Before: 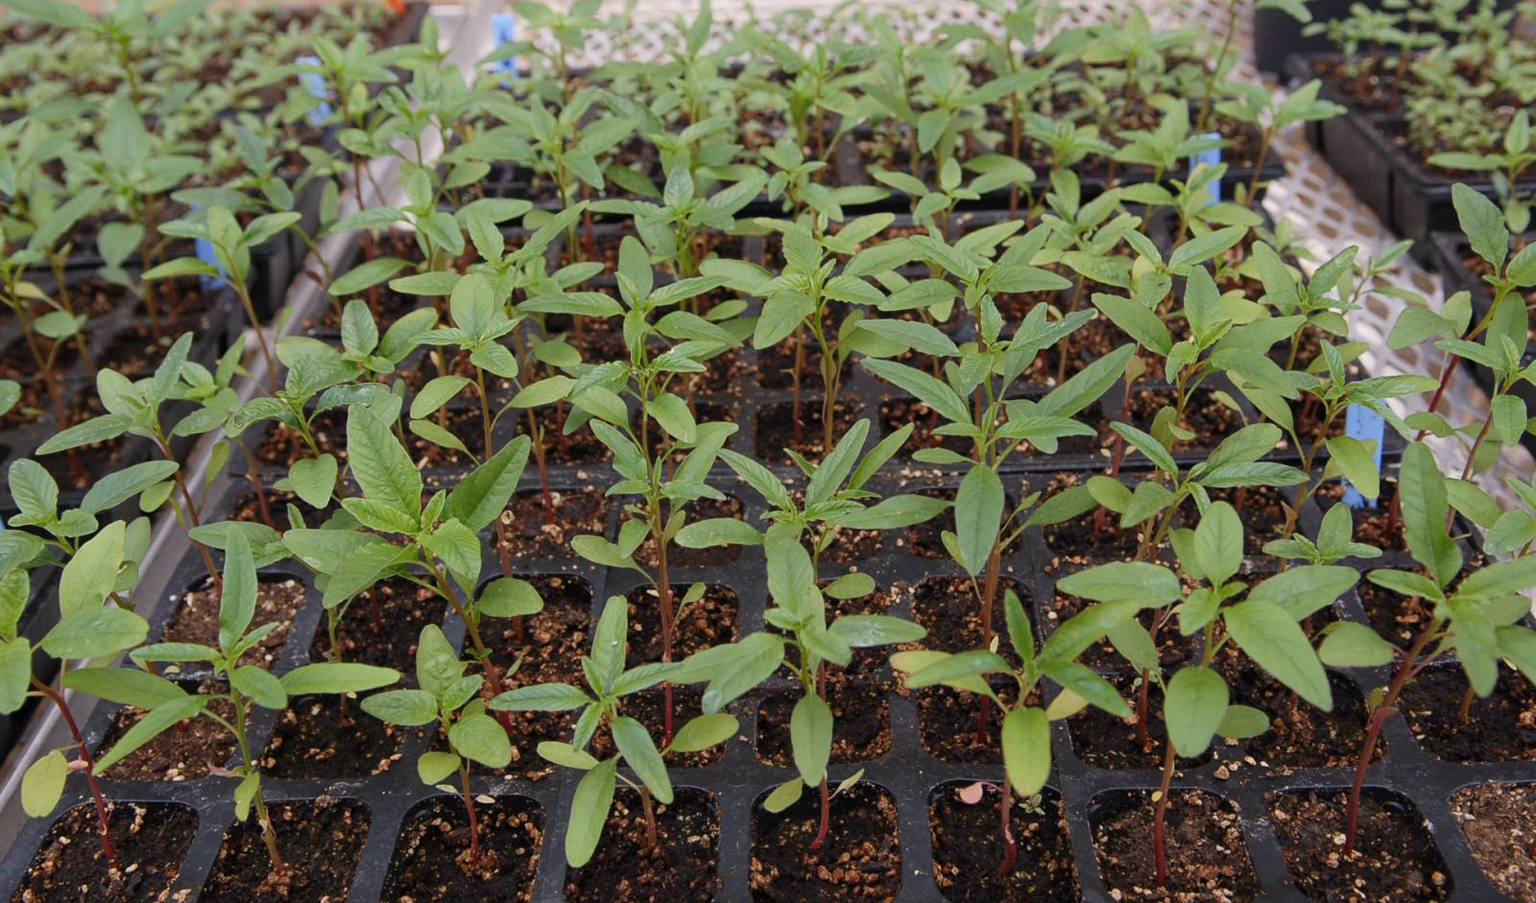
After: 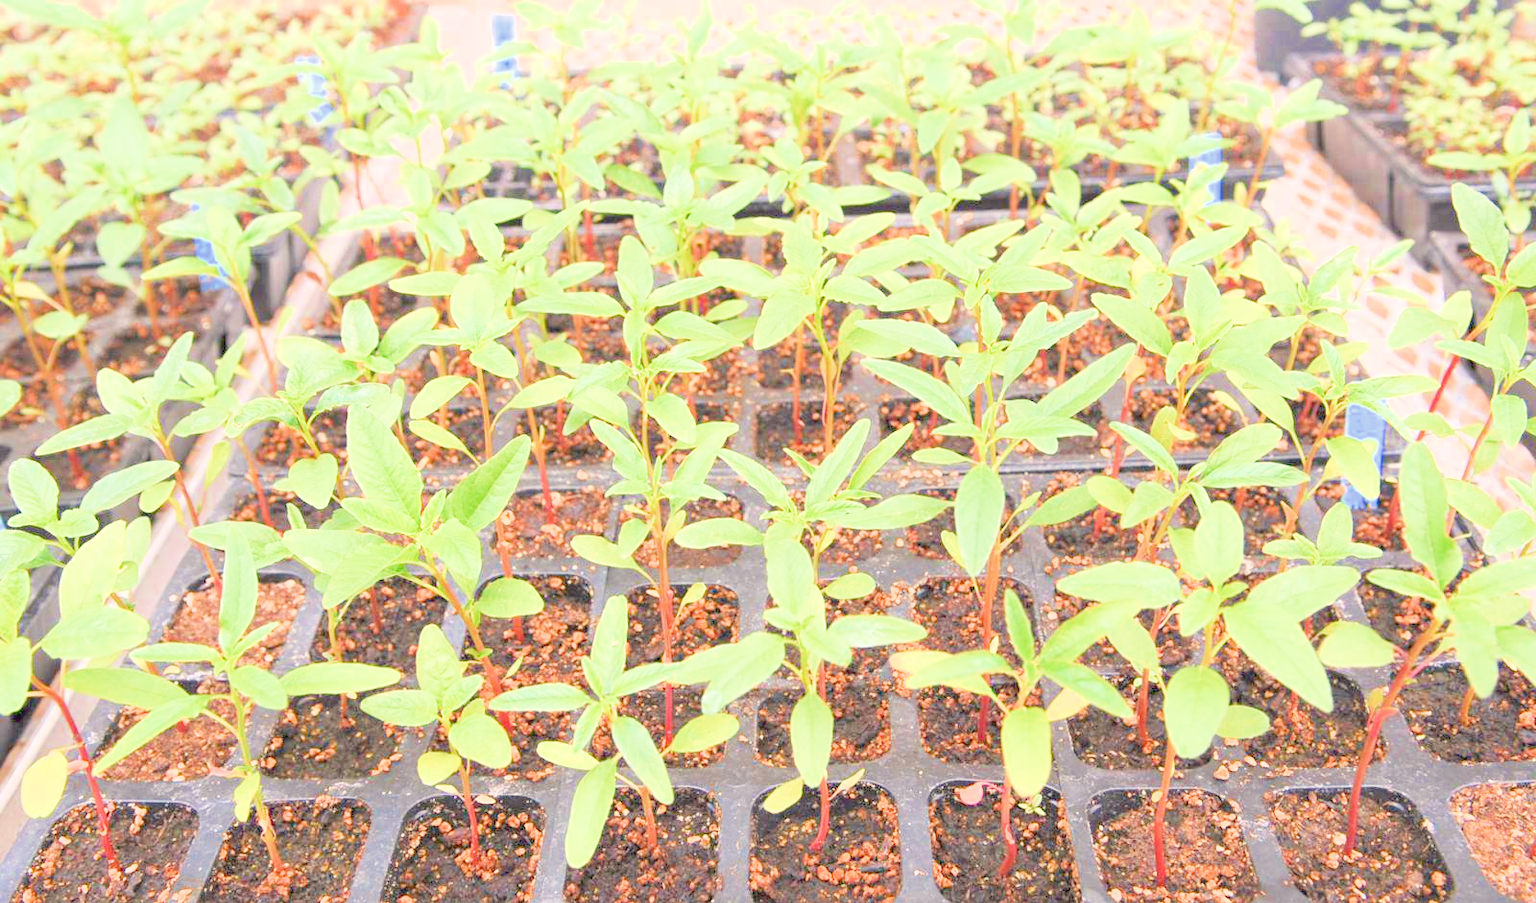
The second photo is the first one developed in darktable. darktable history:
filmic rgb: middle gray luminance 3.44%, black relative exposure -5.92 EV, white relative exposure 6.33 EV, threshold 6 EV, dynamic range scaling 22.4%, target black luminance 0%, hardness 2.33, latitude 45.85%, contrast 0.78, highlights saturation mix 100%, shadows ↔ highlights balance 0.033%, add noise in highlights 0, preserve chrominance max RGB, color science v3 (2019), use custom middle-gray values true, iterations of high-quality reconstruction 0, contrast in highlights soft, enable highlight reconstruction true
exposure: black level correction 0, exposure 2.088 EV, compensate exposure bias true, compensate highlight preservation false
white balance: red 1.045, blue 0.932
